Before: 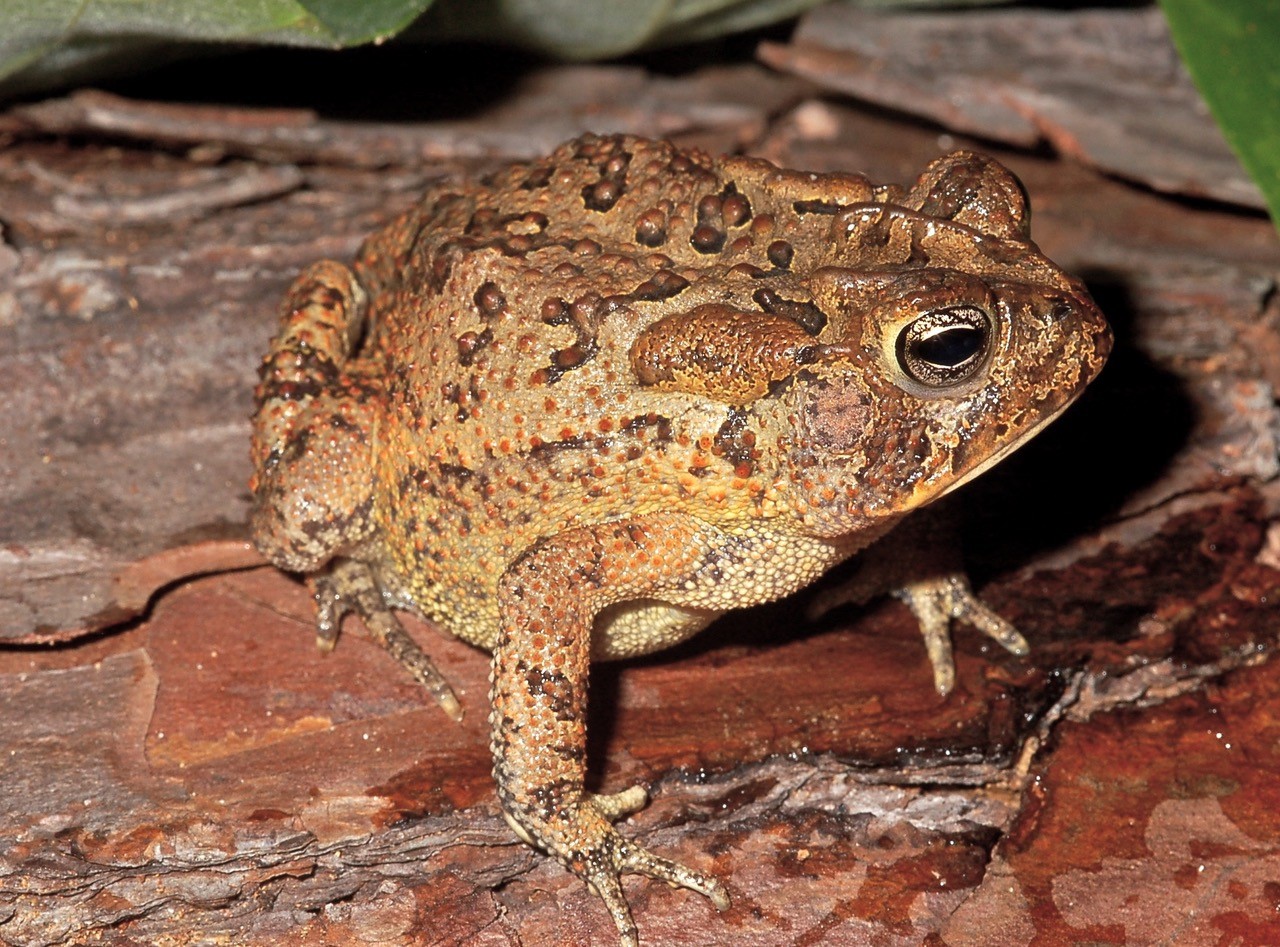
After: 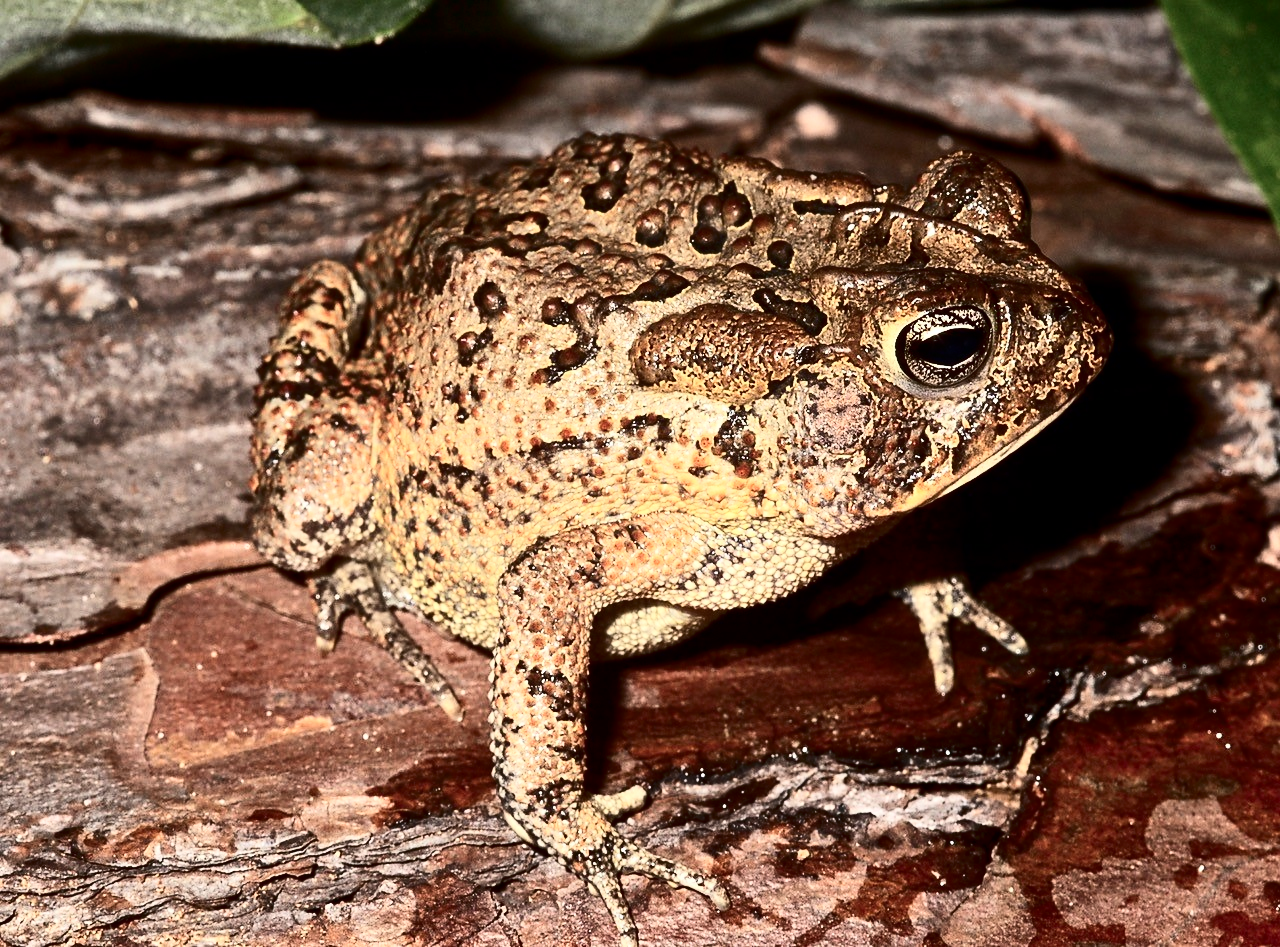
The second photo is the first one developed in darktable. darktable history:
contrast brightness saturation: contrast 0.51, saturation -0.093
